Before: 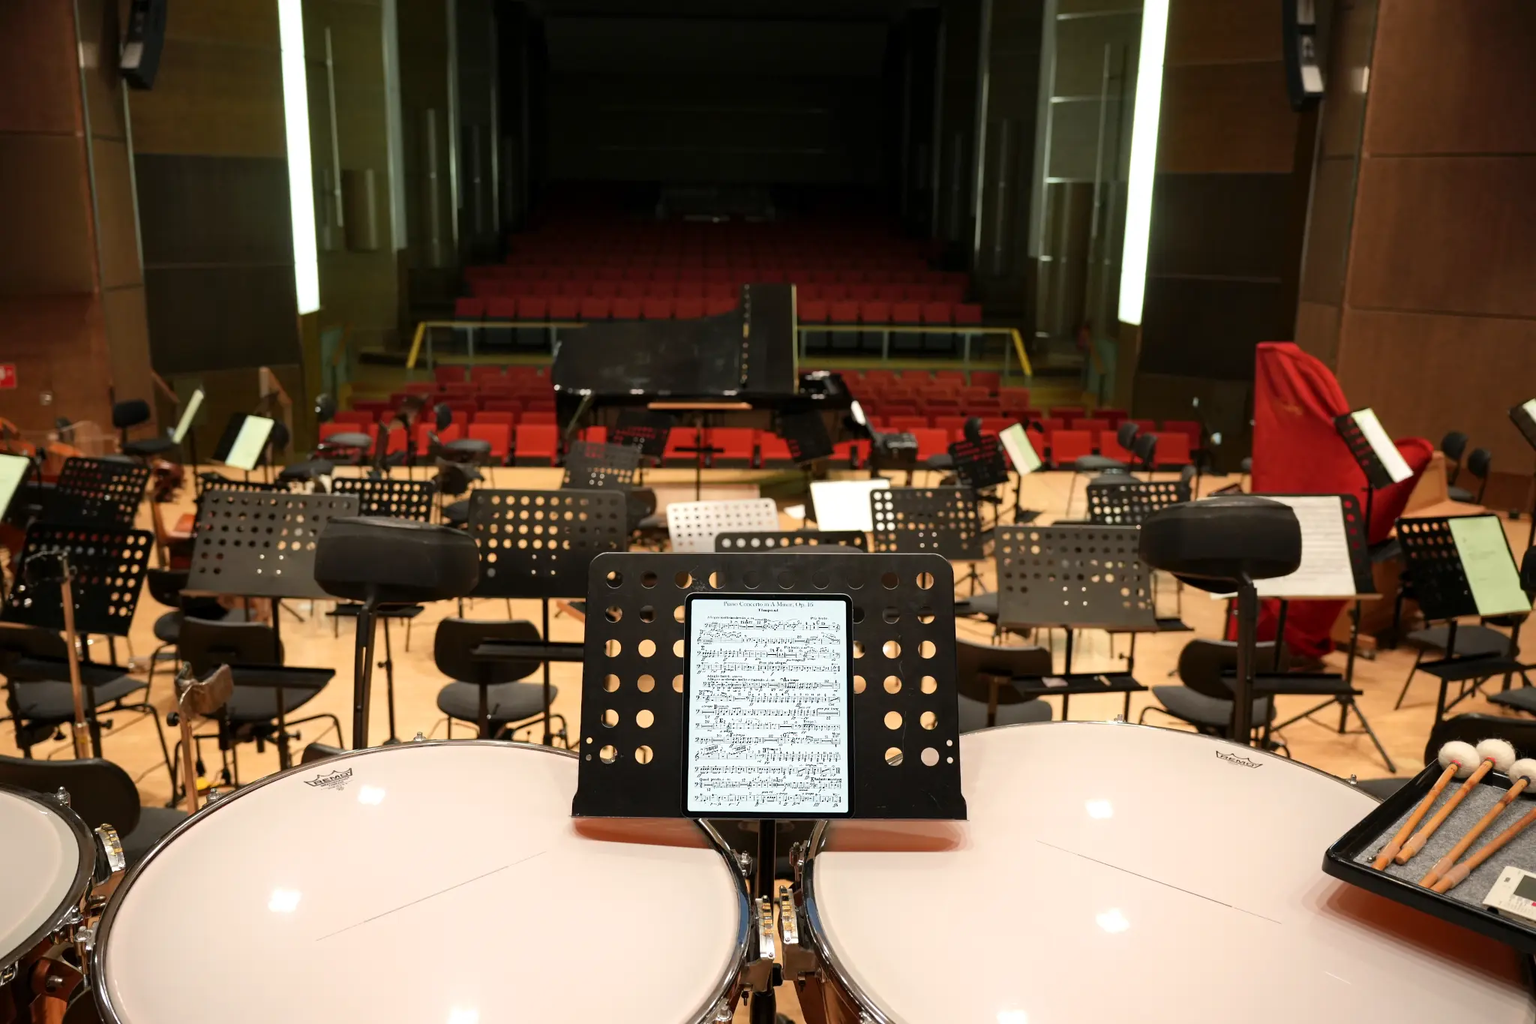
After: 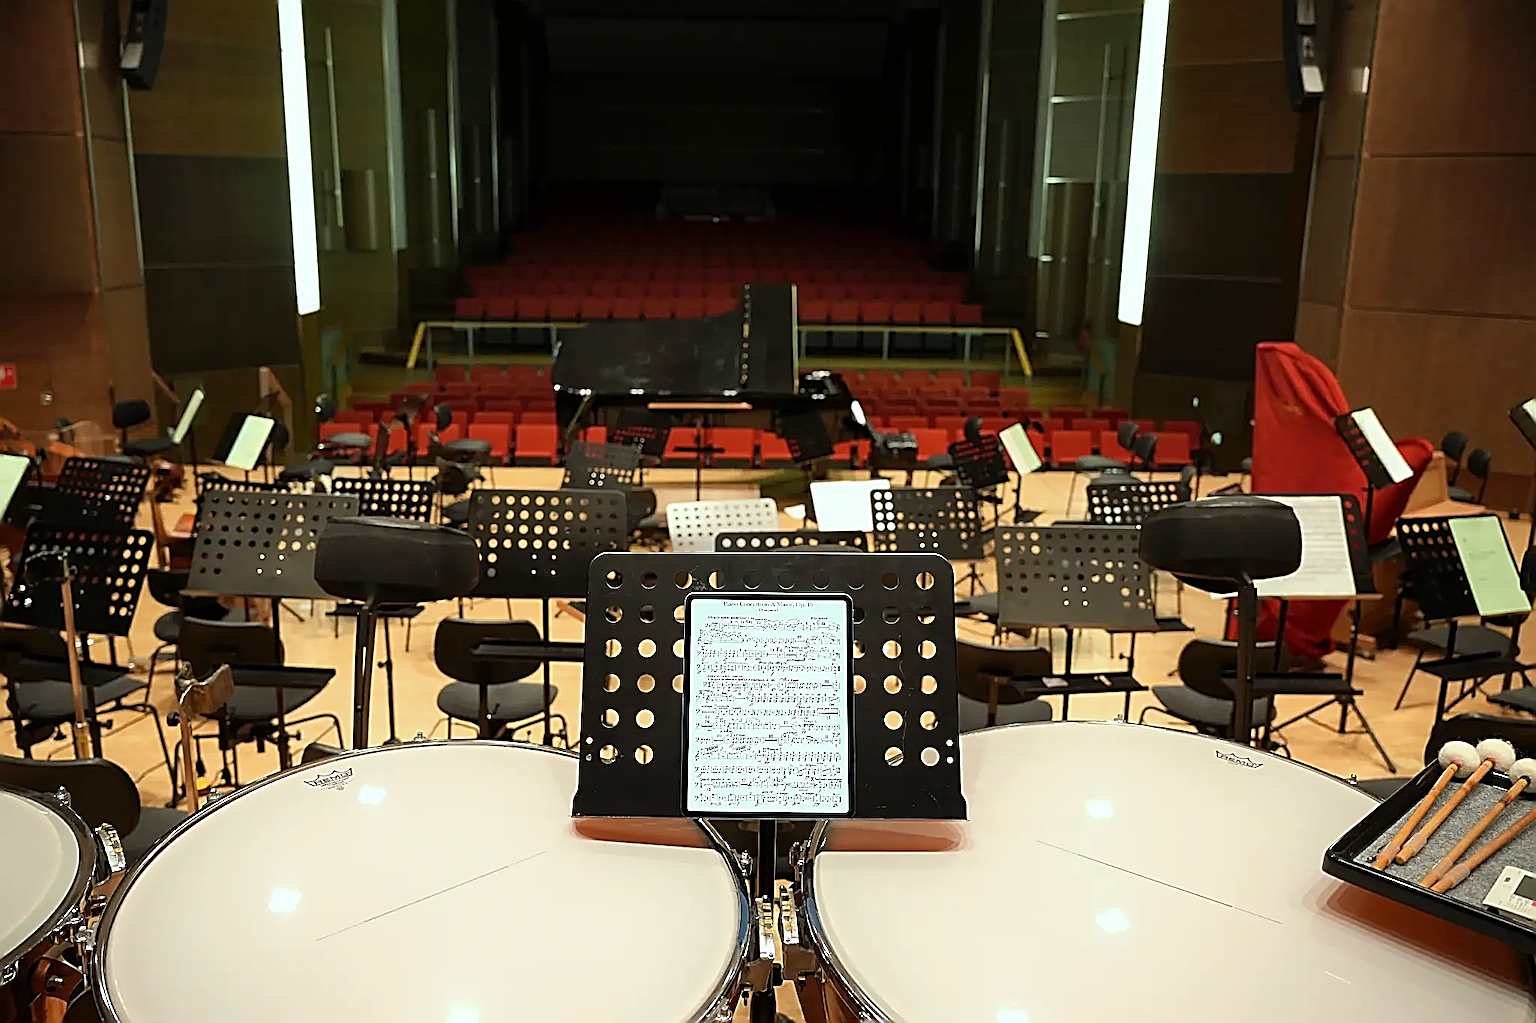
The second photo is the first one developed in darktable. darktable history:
color correction: highlights a* -6.76, highlights b* 0.697
sharpen: amount 1.995
